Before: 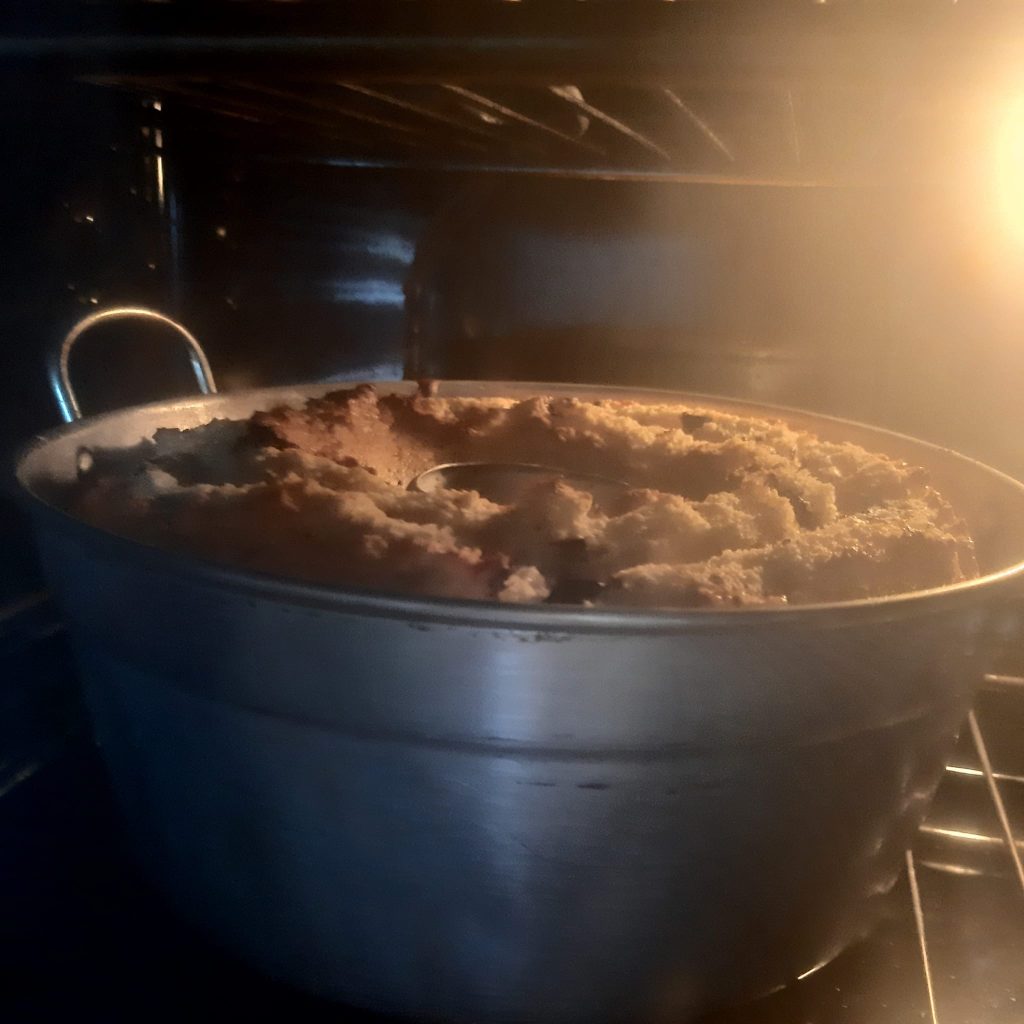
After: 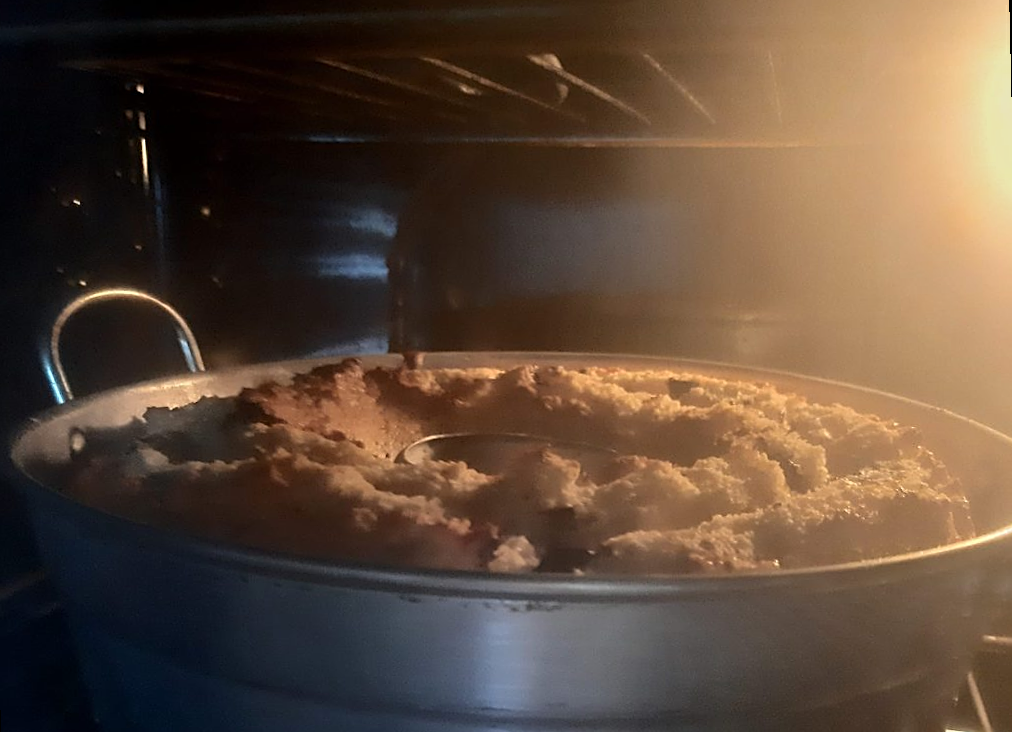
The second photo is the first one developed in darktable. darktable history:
tone equalizer: -8 EV -0.002 EV, -7 EV 0.005 EV, -6 EV -0.009 EV, -5 EV 0.011 EV, -4 EV -0.012 EV, -3 EV 0.007 EV, -2 EV -0.062 EV, -1 EV -0.293 EV, +0 EV -0.582 EV, smoothing diameter 2%, edges refinement/feathering 20, mask exposure compensation -1.57 EV, filter diffusion 5
rotate and perspective: rotation -1.32°, lens shift (horizontal) -0.031, crop left 0.015, crop right 0.985, crop top 0.047, crop bottom 0.982
crop: bottom 24.967%
sharpen: on, module defaults
